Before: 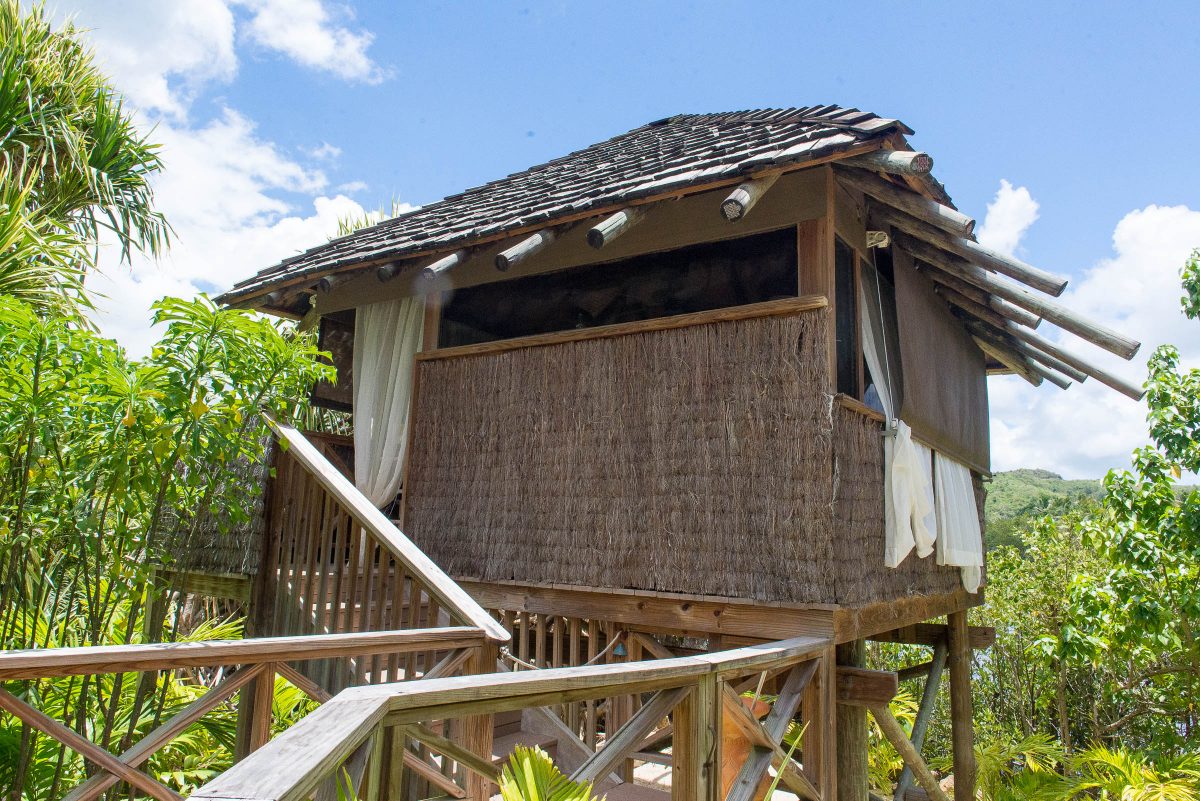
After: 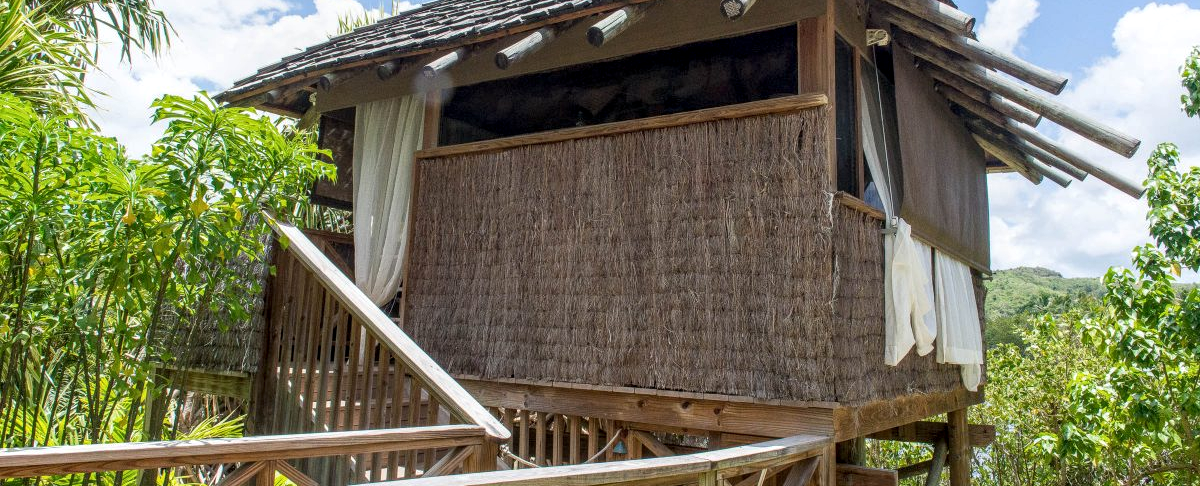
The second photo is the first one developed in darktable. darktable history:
crop and rotate: top 25.357%, bottom 13.942%
local contrast: on, module defaults
